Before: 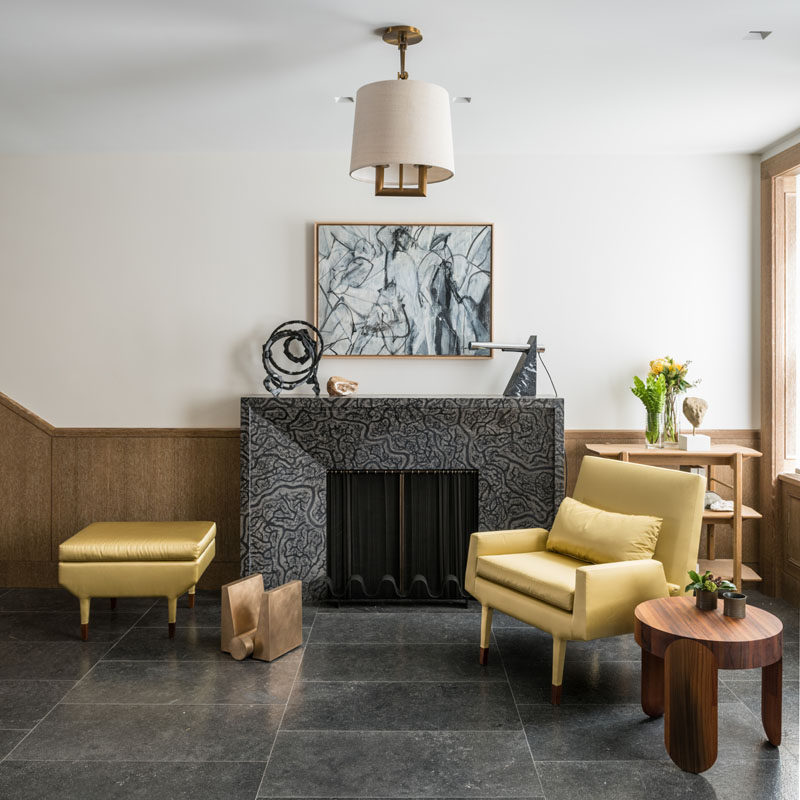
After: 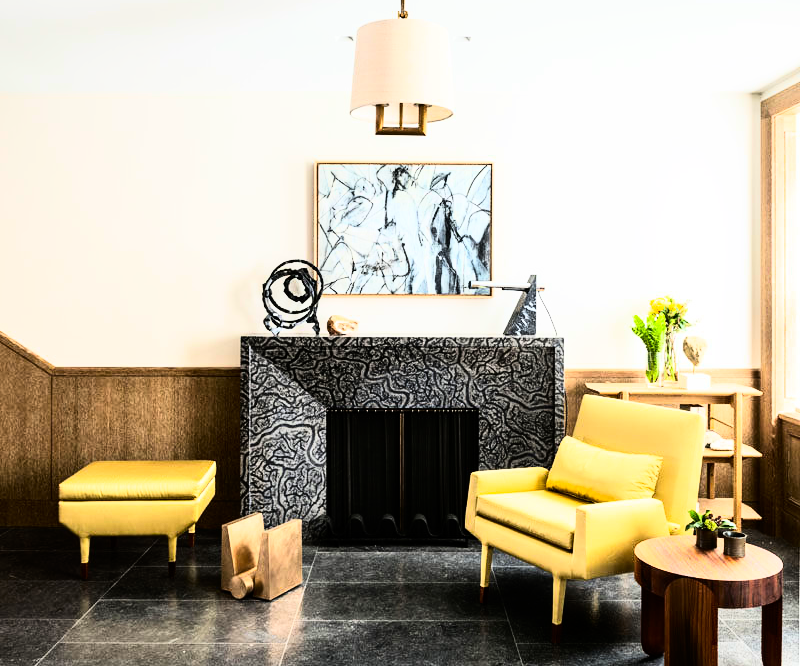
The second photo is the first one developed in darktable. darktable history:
crop: top 7.625%, bottom 8.027%
contrast brightness saturation: contrast 0.16, saturation 0.32
rgb curve: curves: ch0 [(0, 0) (0.21, 0.15) (0.24, 0.21) (0.5, 0.75) (0.75, 0.96) (0.89, 0.99) (1, 1)]; ch1 [(0, 0.02) (0.21, 0.13) (0.25, 0.2) (0.5, 0.67) (0.75, 0.9) (0.89, 0.97) (1, 1)]; ch2 [(0, 0.02) (0.21, 0.13) (0.25, 0.2) (0.5, 0.67) (0.75, 0.9) (0.89, 0.97) (1, 1)], compensate middle gray true
